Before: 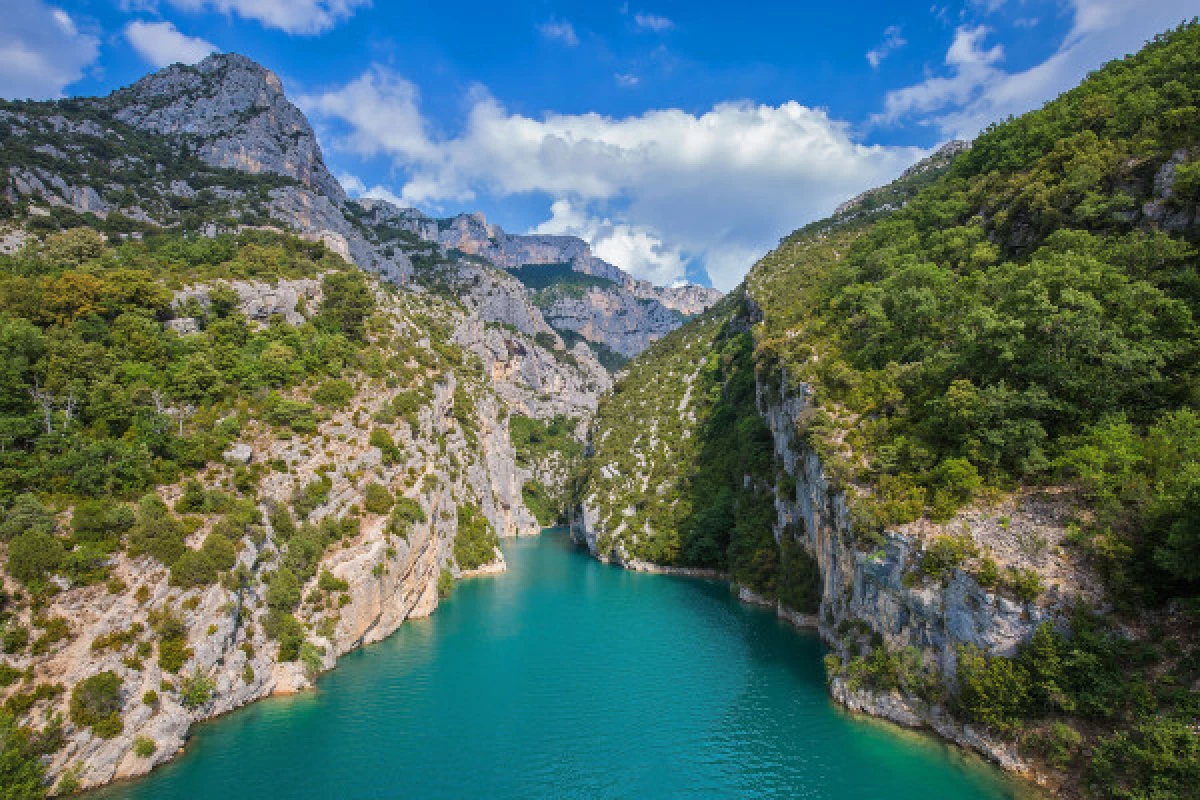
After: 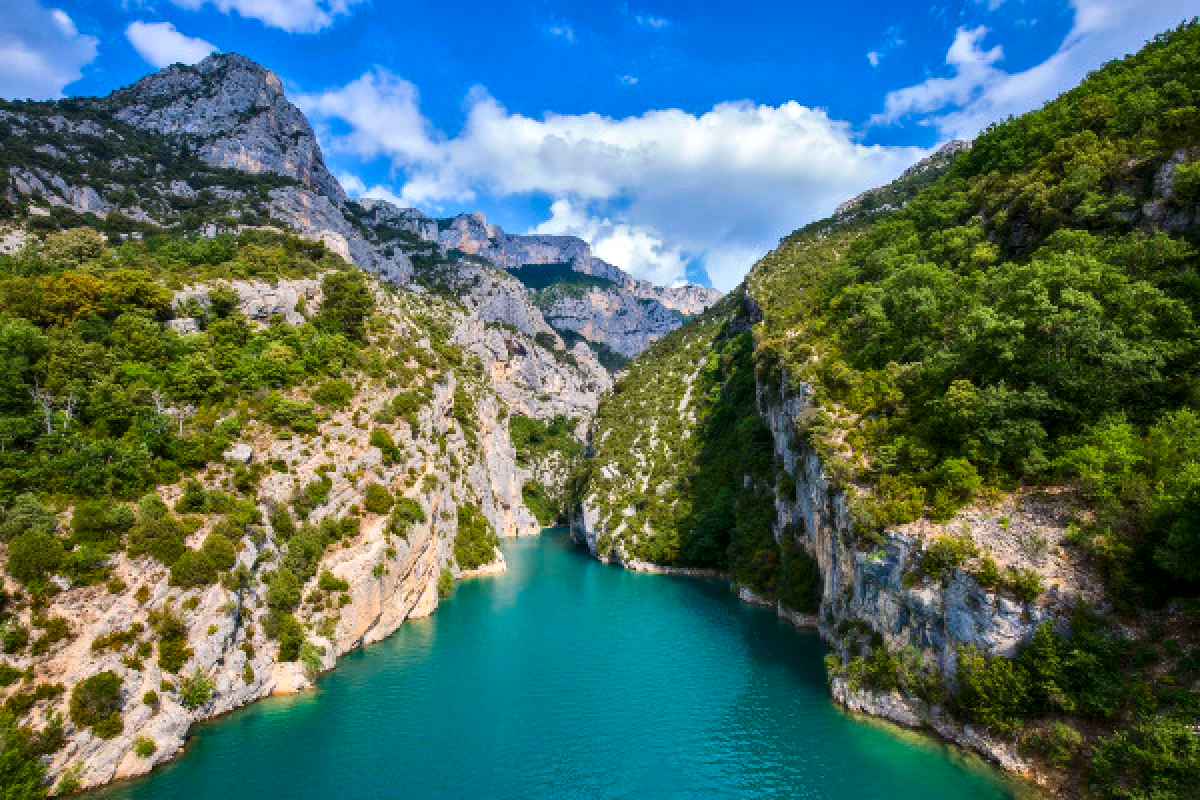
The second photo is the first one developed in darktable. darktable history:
contrast equalizer: y [[0.514, 0.573, 0.581, 0.508, 0.5, 0.5], [0.5 ×6], [0.5 ×6], [0 ×6], [0 ×6]], mix 0.79
contrast brightness saturation: contrast 0.18, saturation 0.3
